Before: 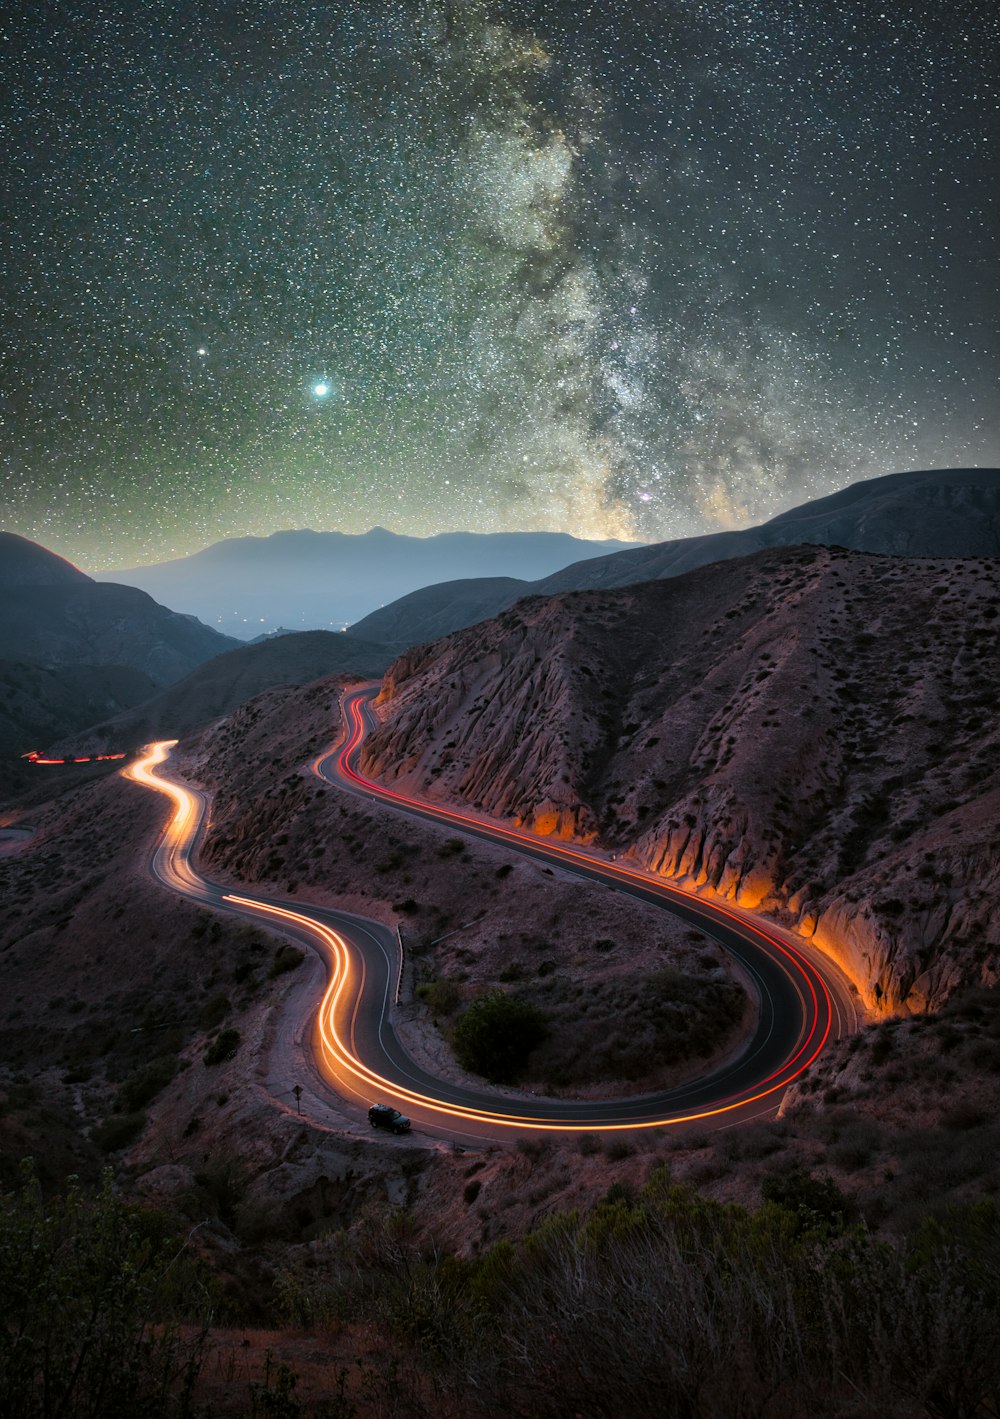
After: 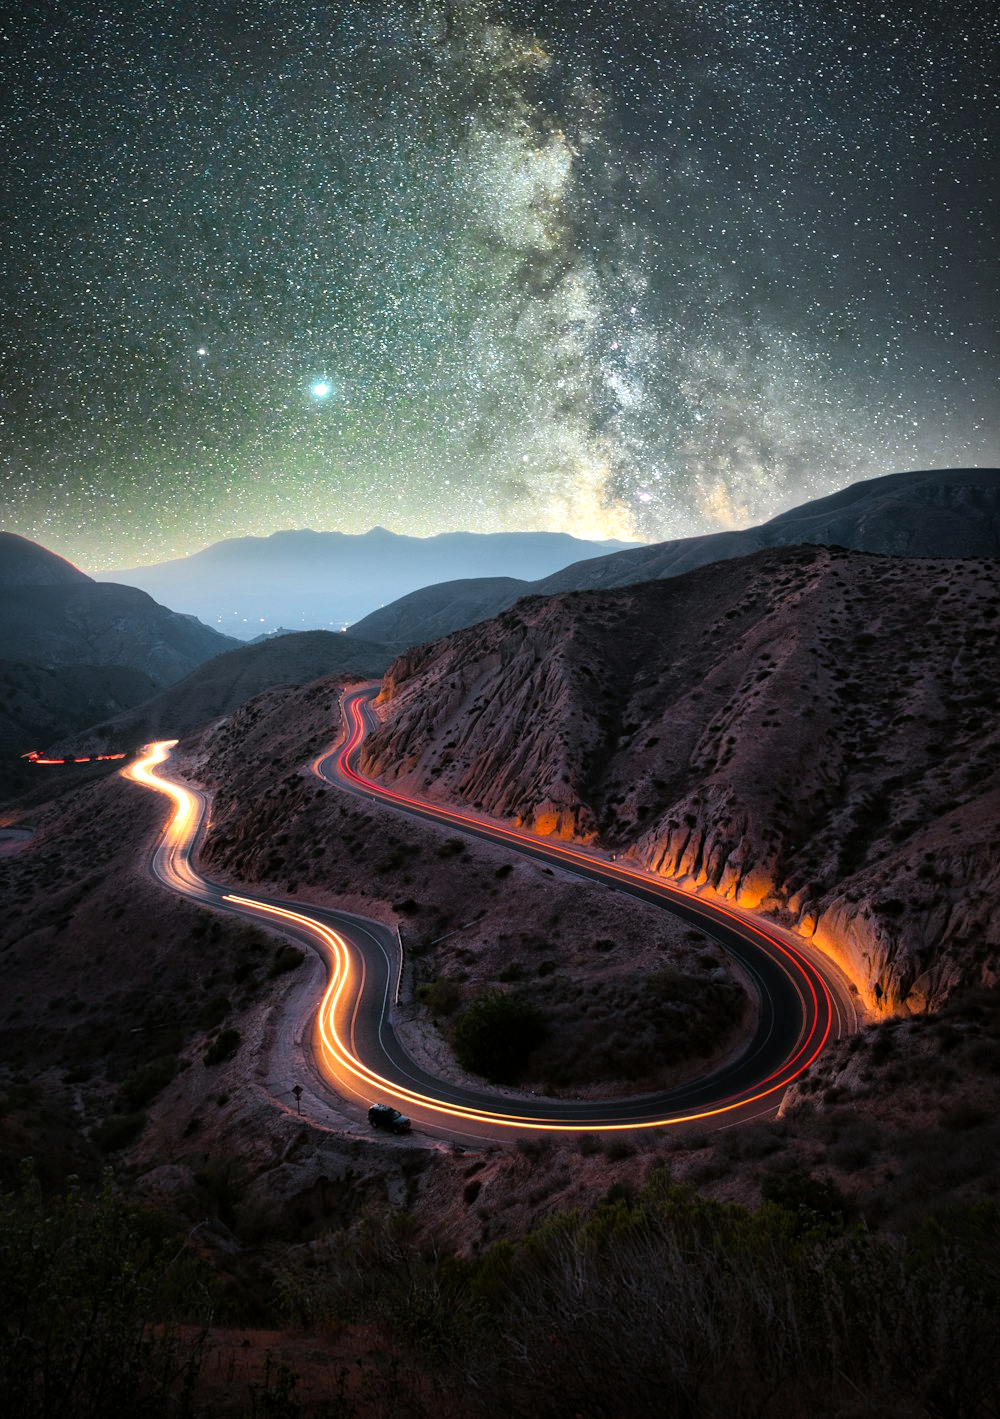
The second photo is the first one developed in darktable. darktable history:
tone equalizer: -8 EV -0.741 EV, -7 EV -0.689 EV, -6 EV -0.591 EV, -5 EV -0.392 EV, -3 EV 0.371 EV, -2 EV 0.6 EV, -1 EV 0.68 EV, +0 EV 0.745 EV, mask exposure compensation -0.505 EV
